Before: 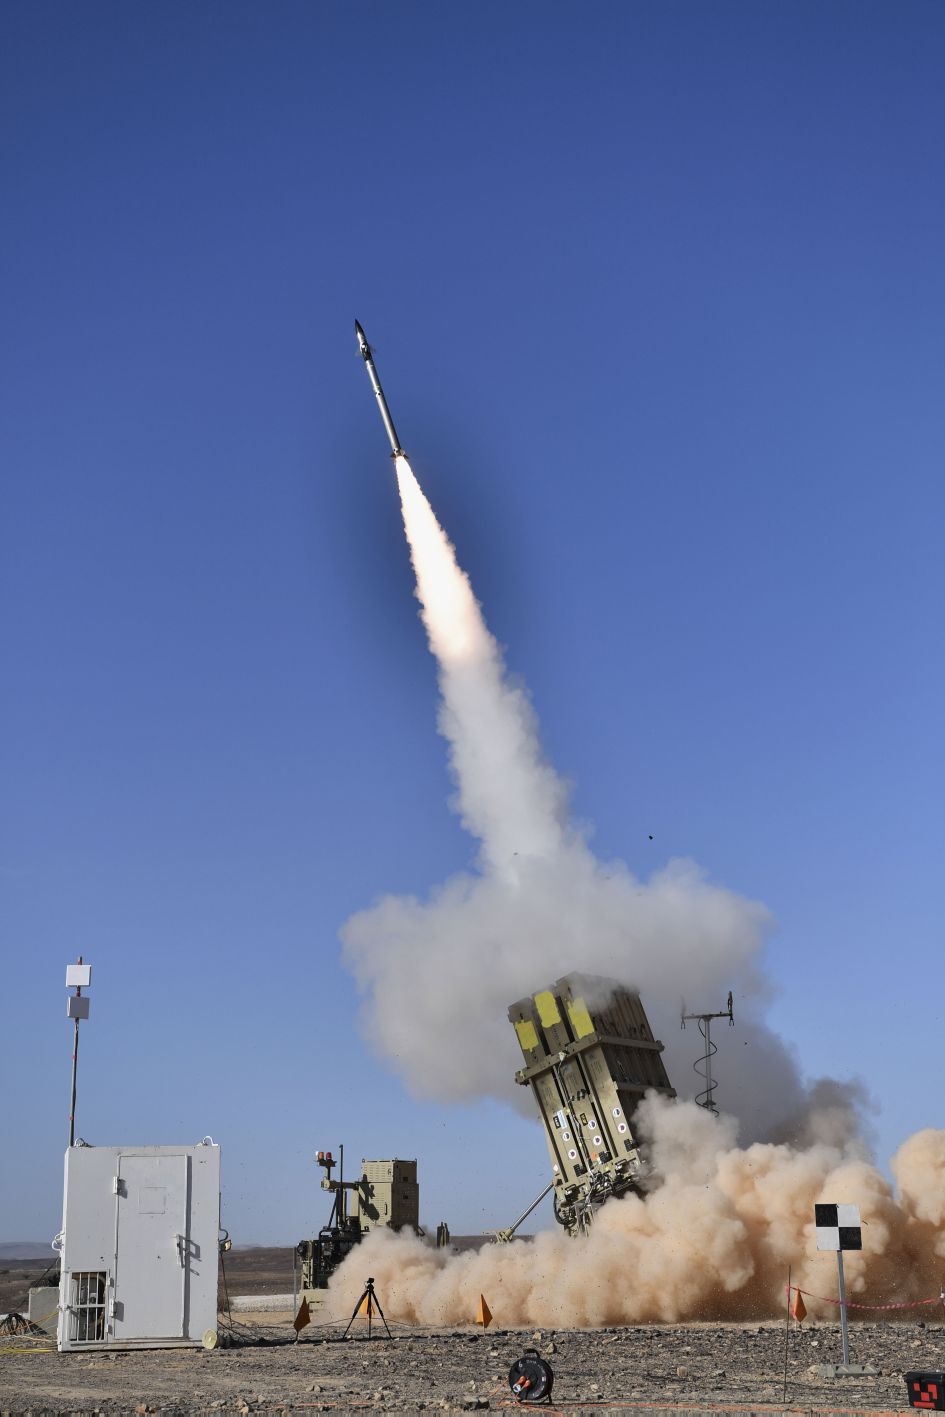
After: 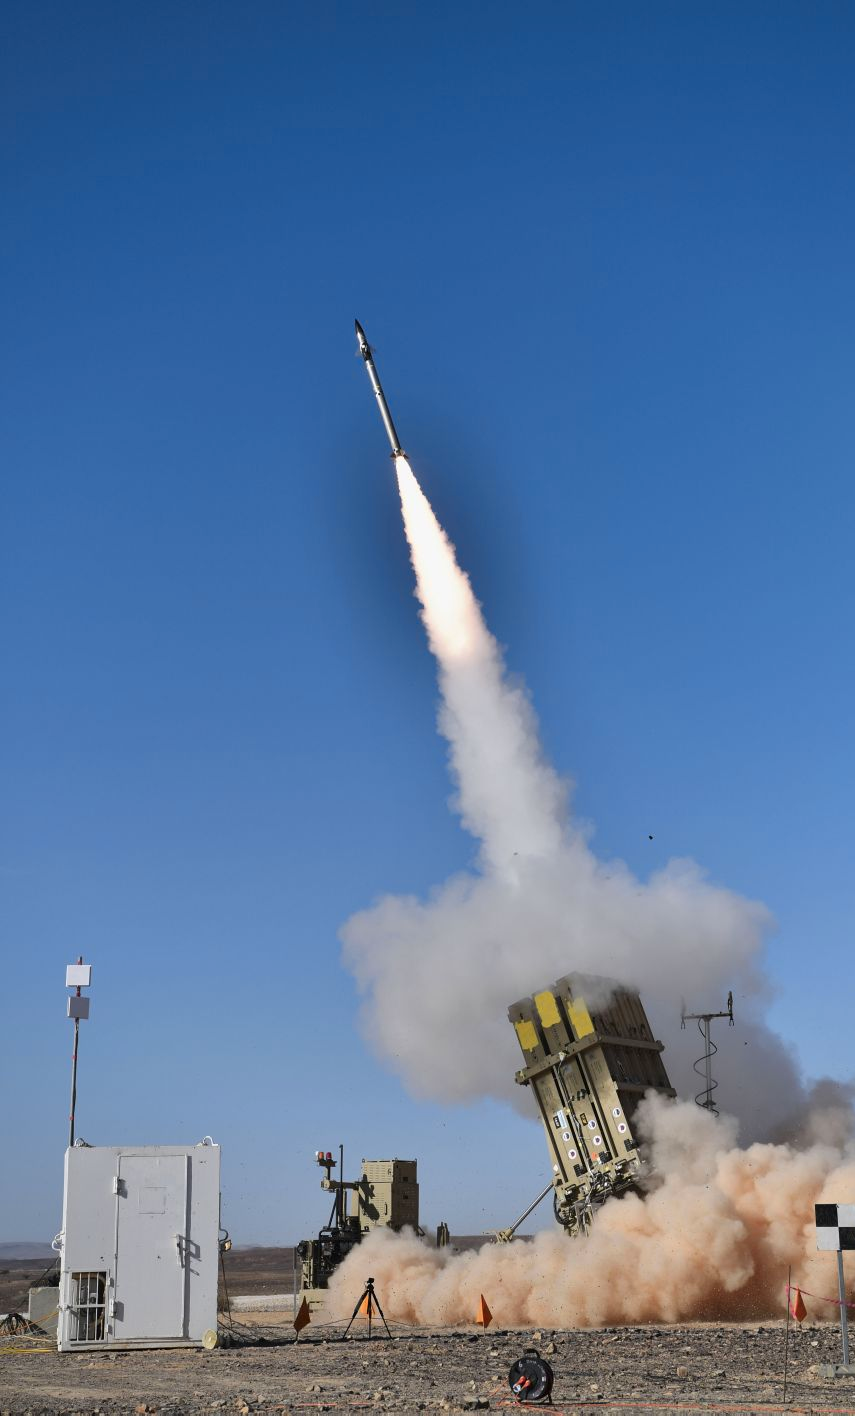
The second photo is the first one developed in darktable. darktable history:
crop: right 9.49%, bottom 0.029%
color zones: curves: ch1 [(0.235, 0.558) (0.75, 0.5)]; ch2 [(0.25, 0.462) (0.749, 0.457)], mix 24.73%
